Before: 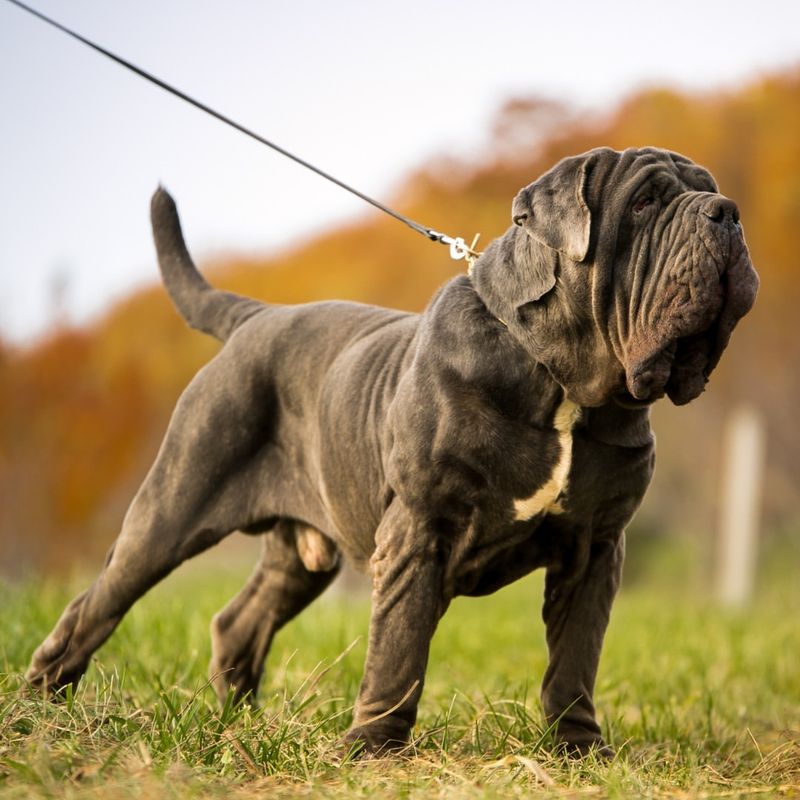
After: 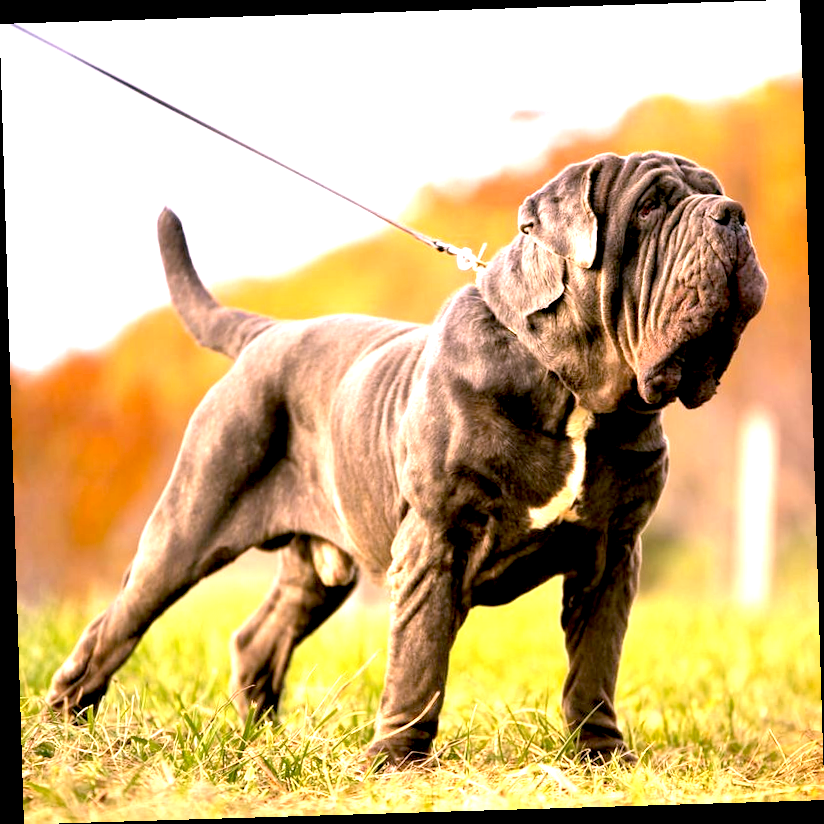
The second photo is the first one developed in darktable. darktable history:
rotate and perspective: rotation -1.75°, automatic cropping off
exposure: black level correction 0.009, exposure 1.425 EV, compensate highlight preservation false
color calibration: illuminant as shot in camera, x 0.358, y 0.373, temperature 4628.91 K
color correction: highlights a* 14.52, highlights b* 4.84
